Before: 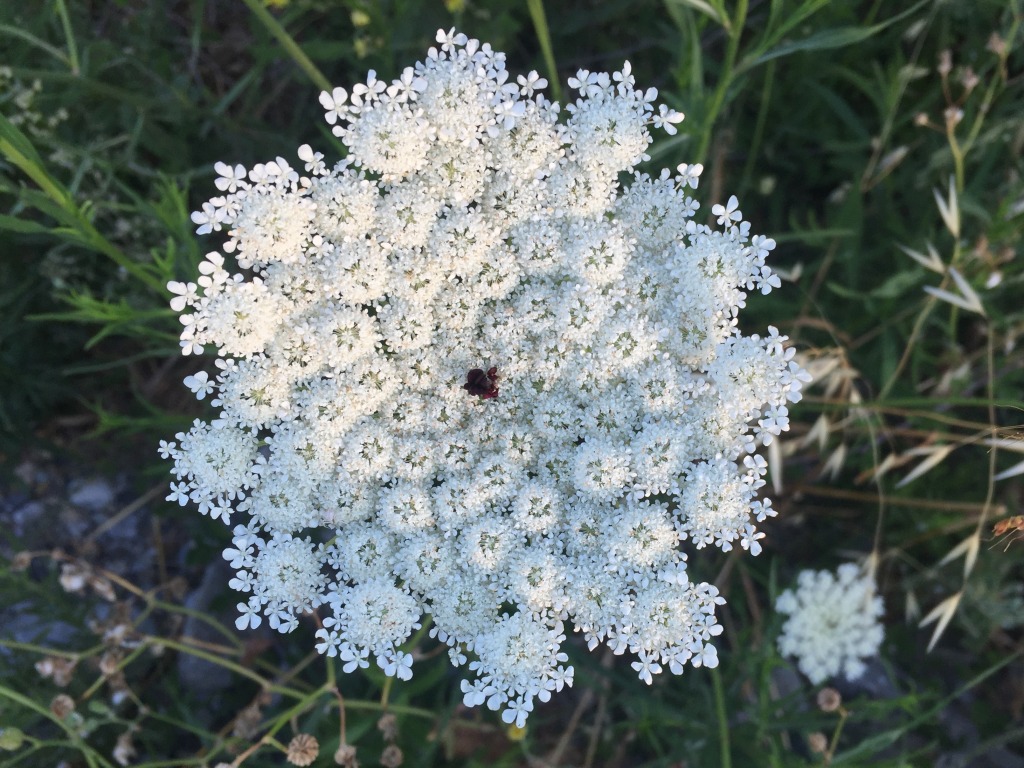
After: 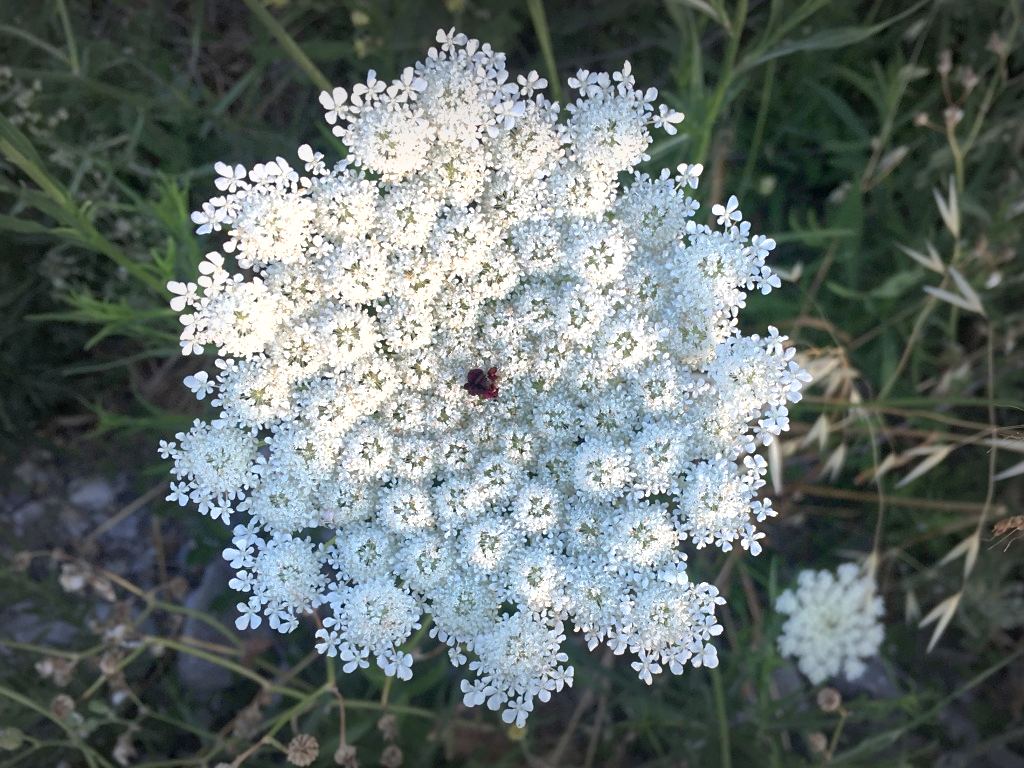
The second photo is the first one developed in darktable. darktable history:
vignetting: fall-off start 53.27%, automatic ratio true, width/height ratio 1.313, shape 0.222
exposure: black level correction 0.003, exposure 0.386 EV, compensate exposure bias true, compensate highlight preservation false
sharpen: amount 0.203
shadows and highlights: on, module defaults
